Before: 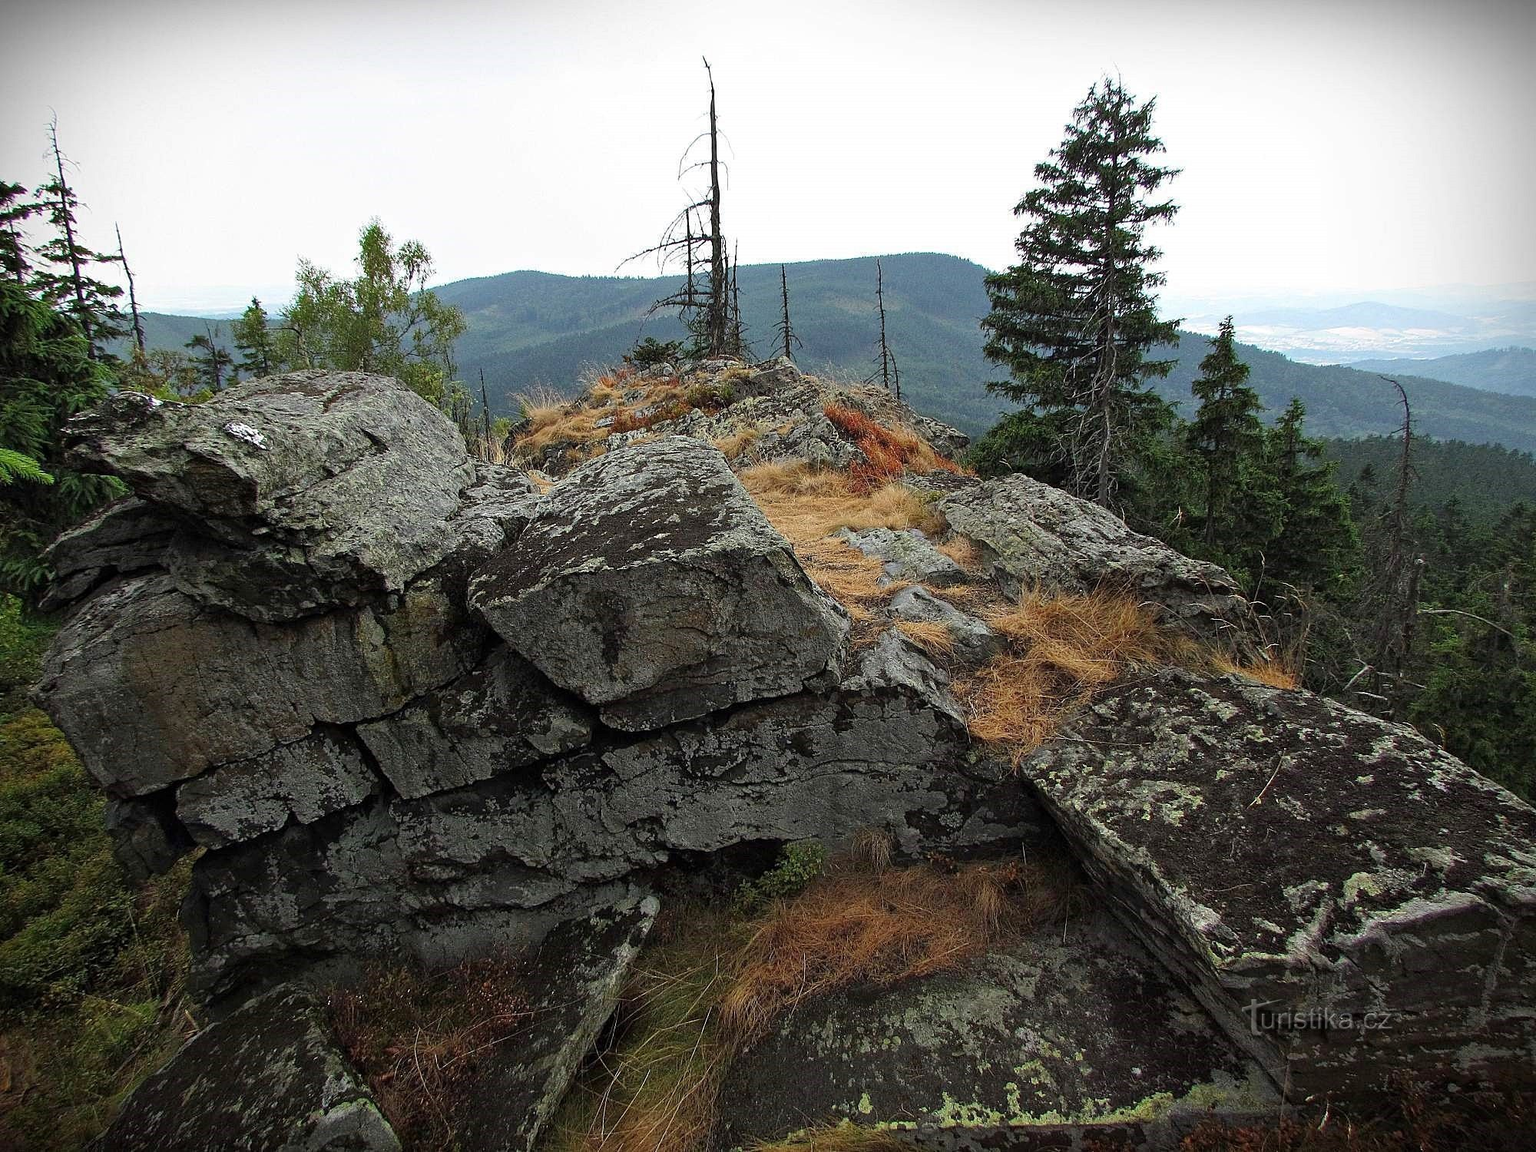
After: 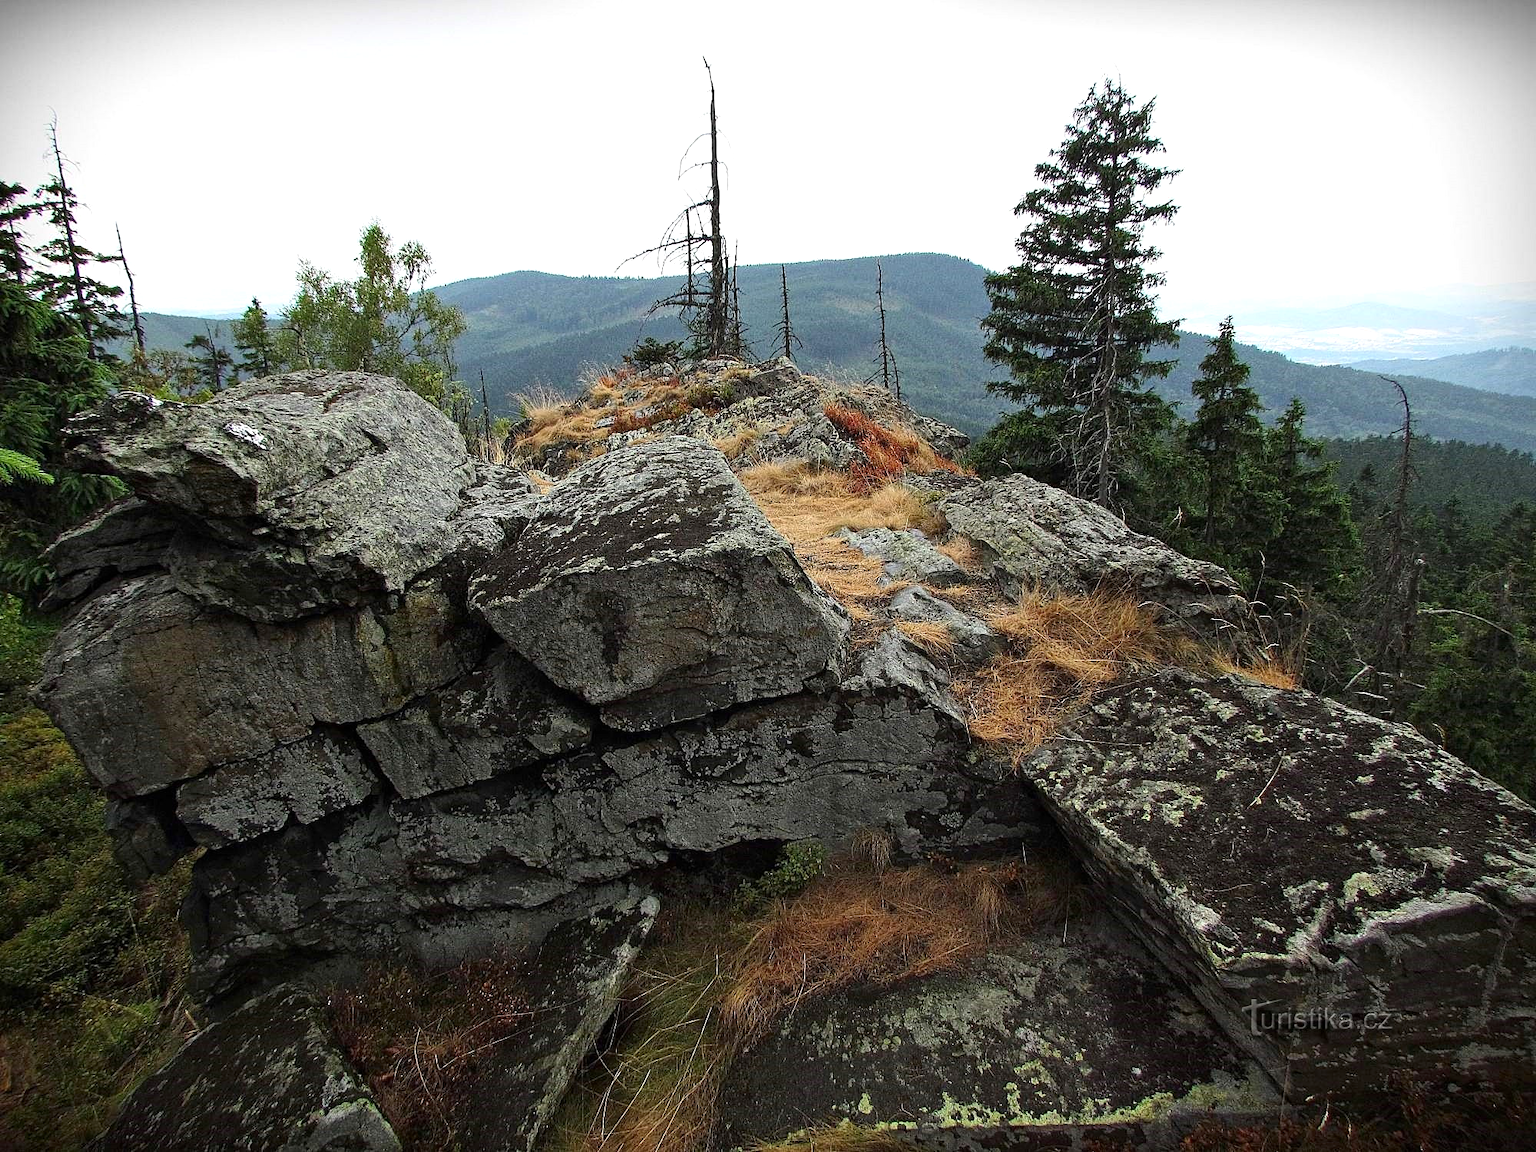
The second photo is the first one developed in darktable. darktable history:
exposure: exposure 0.247 EV, compensate exposure bias true, compensate highlight preservation false
contrast brightness saturation: contrast 0.141
